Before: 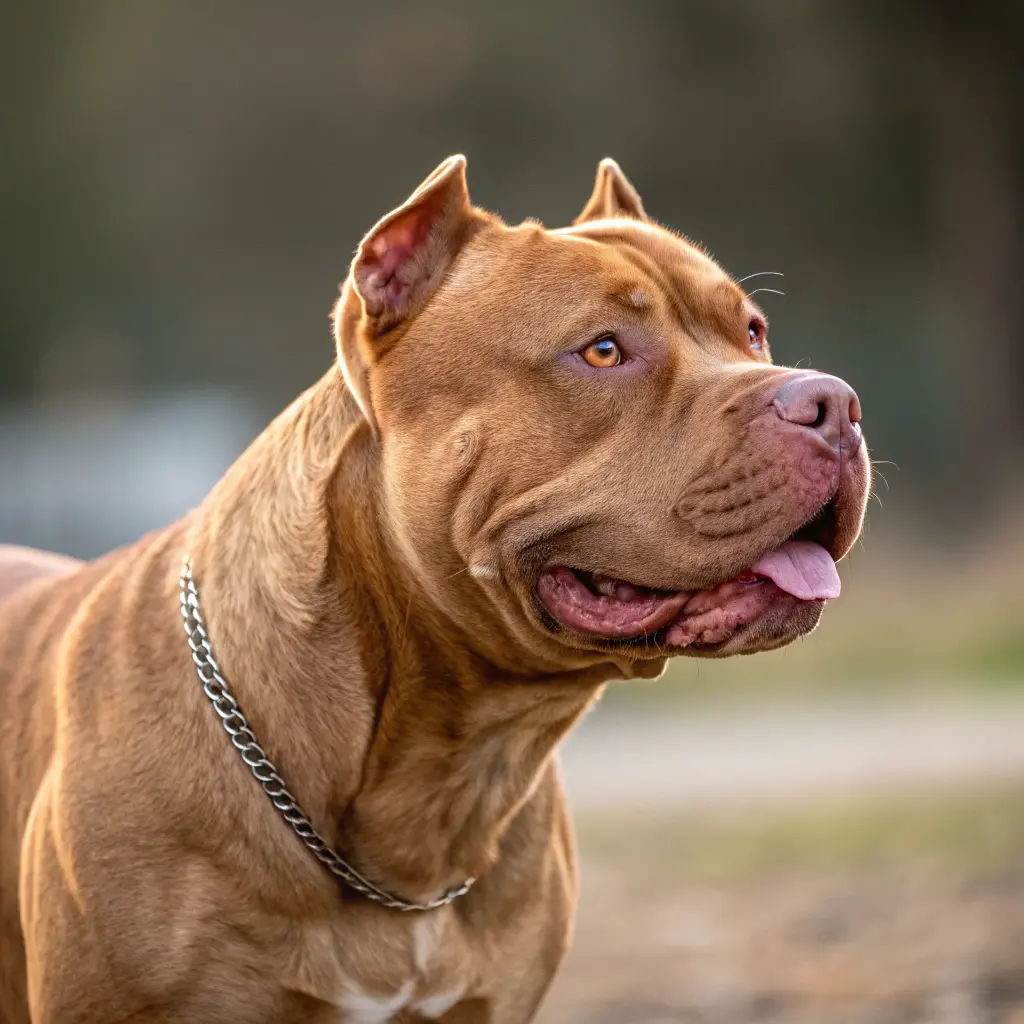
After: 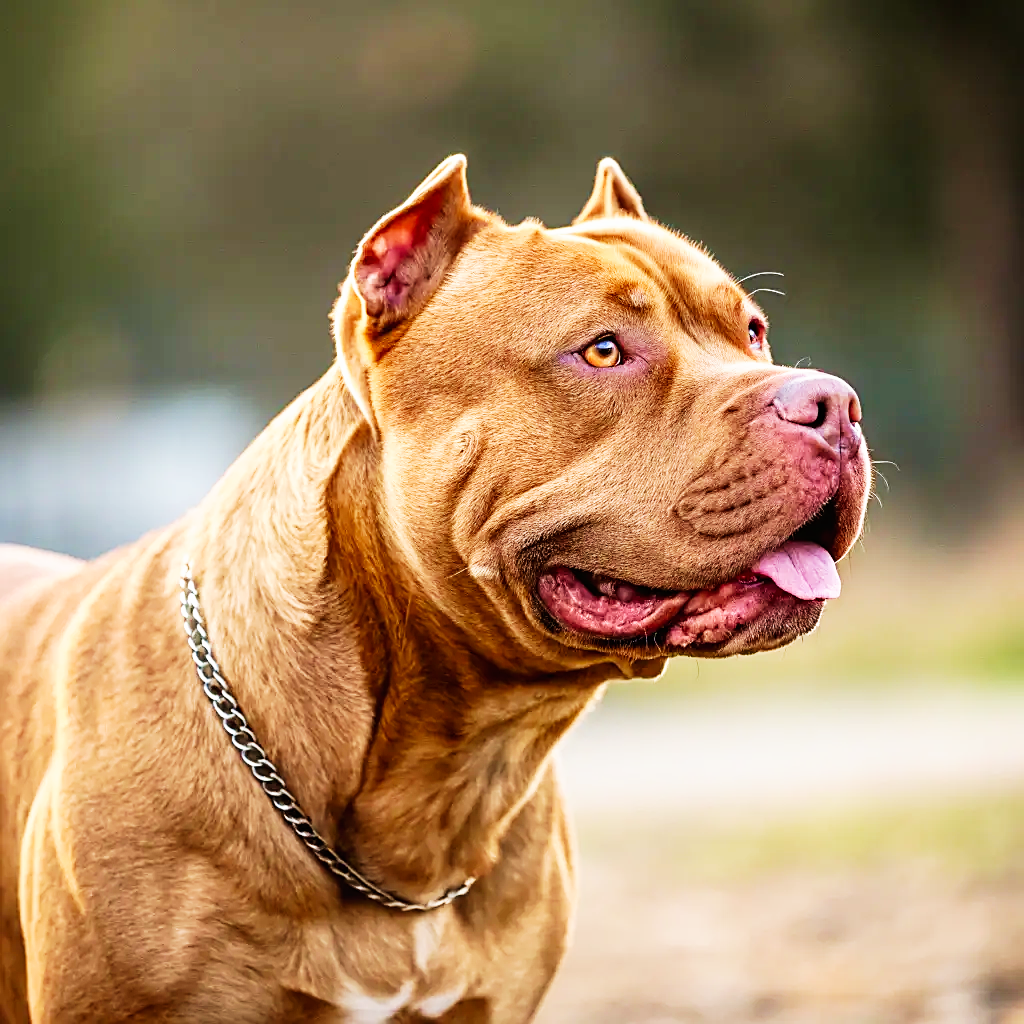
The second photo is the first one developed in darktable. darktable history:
exposure: exposure -0.36 EV, compensate highlight preservation false
velvia: on, module defaults
sharpen: on, module defaults
base curve: curves: ch0 [(0, 0) (0.007, 0.004) (0.027, 0.03) (0.046, 0.07) (0.207, 0.54) (0.442, 0.872) (0.673, 0.972) (1, 1)], preserve colors none
